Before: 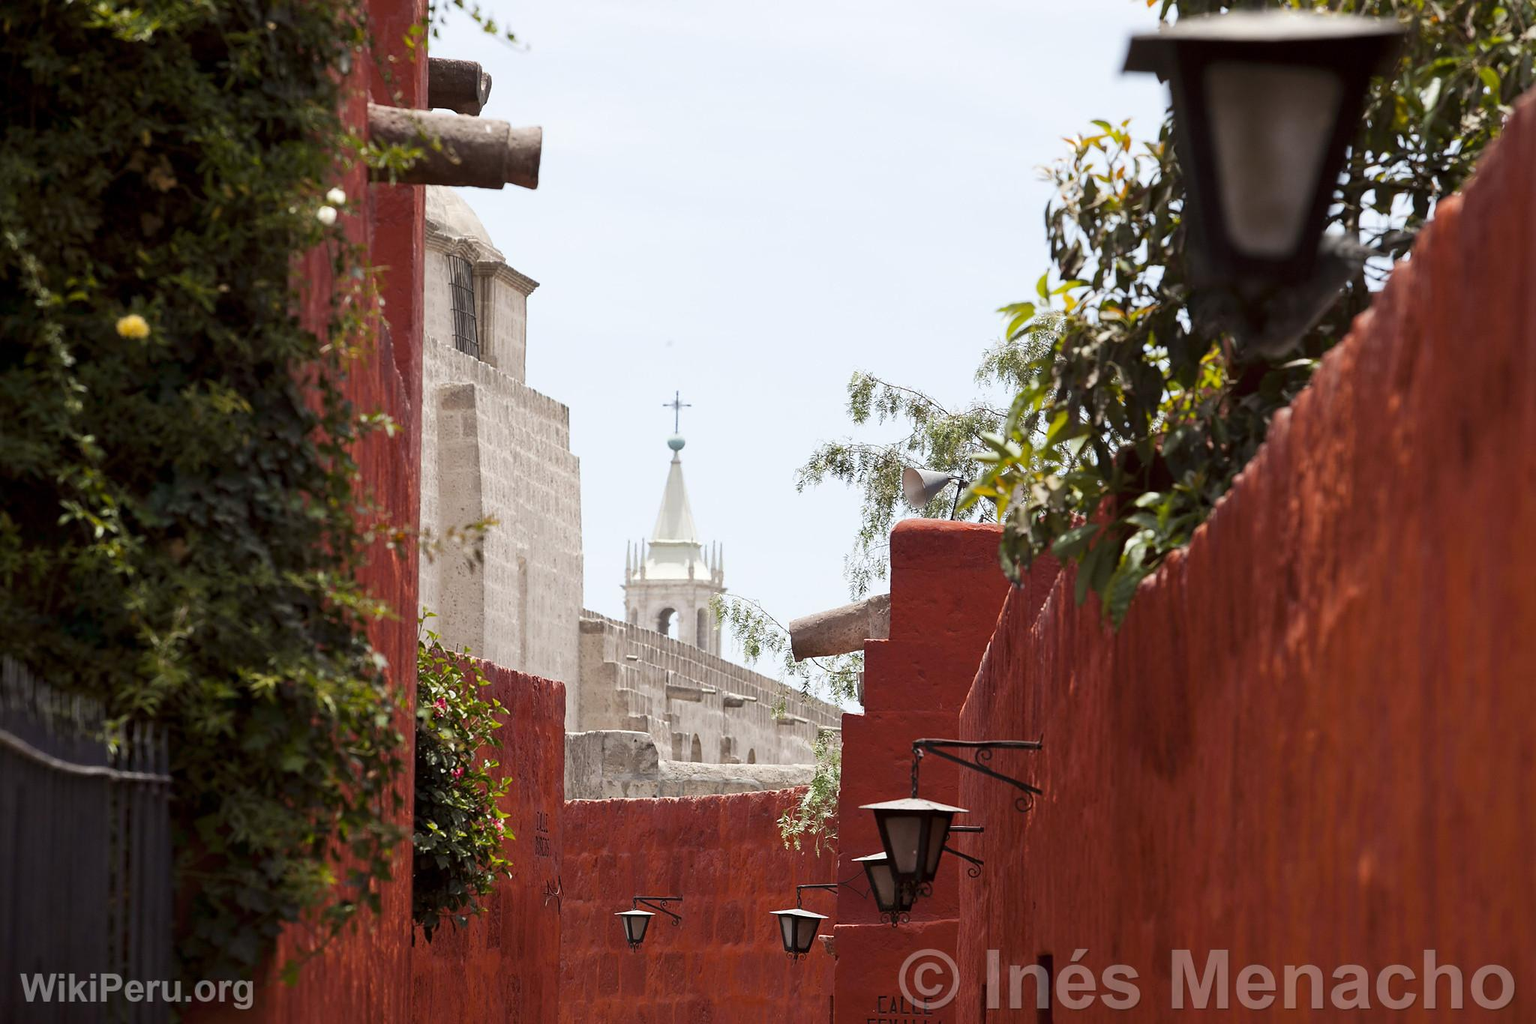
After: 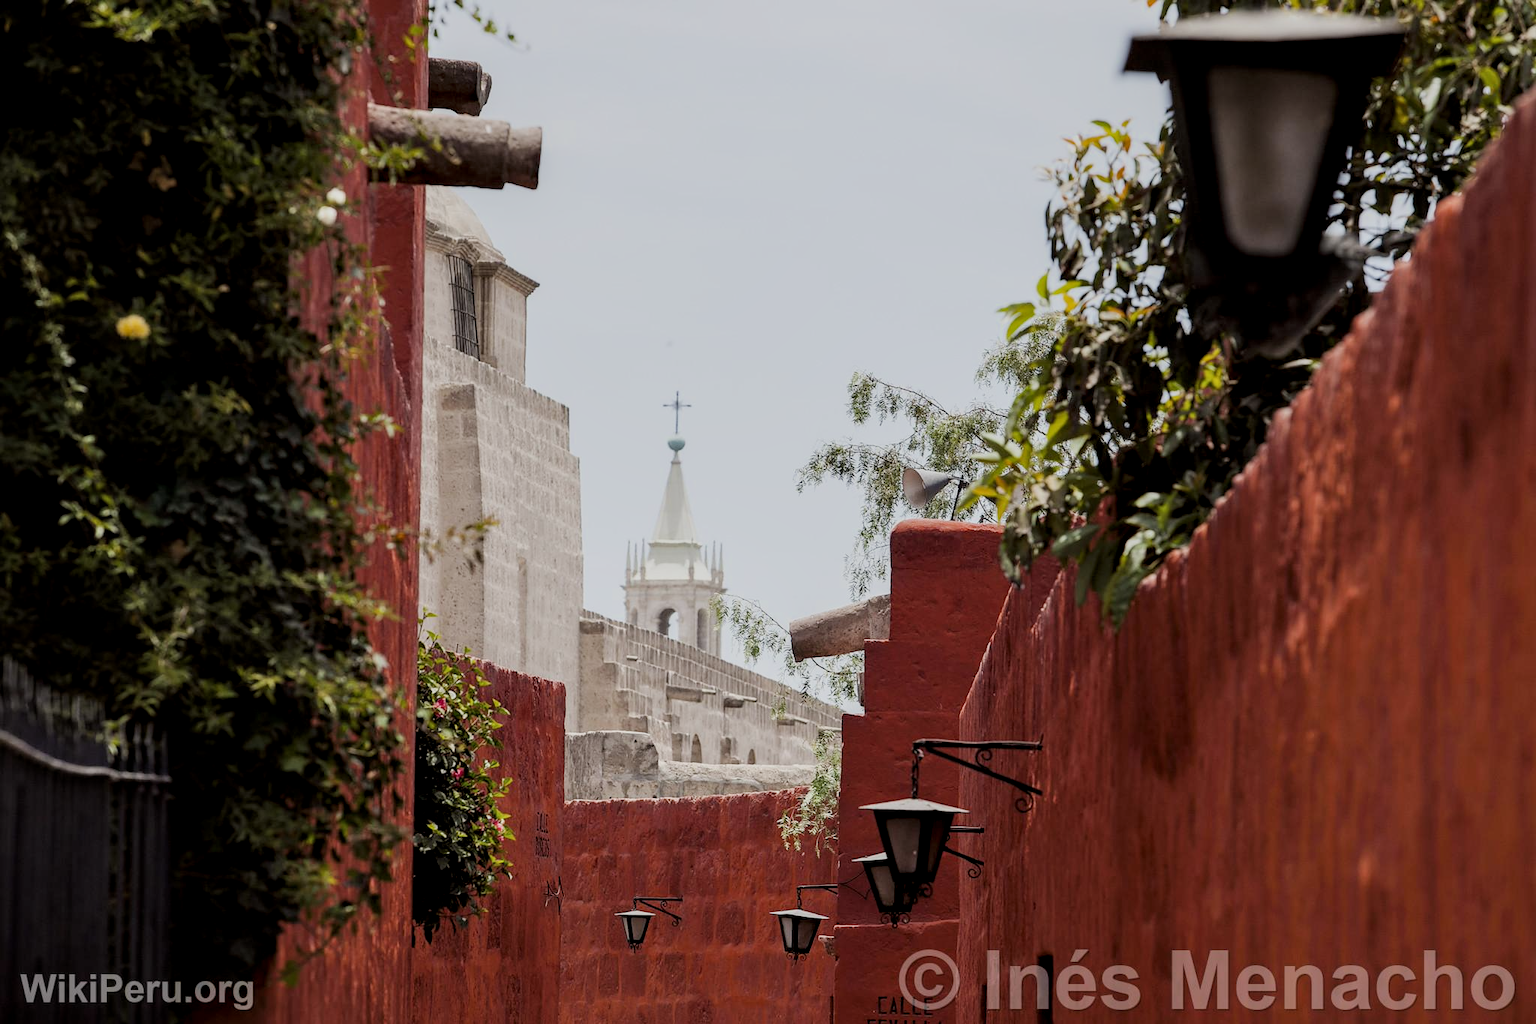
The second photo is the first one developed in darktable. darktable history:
filmic rgb: black relative exposure -7.65 EV, white relative exposure 4.56 EV, hardness 3.61
local contrast: shadows 94%
